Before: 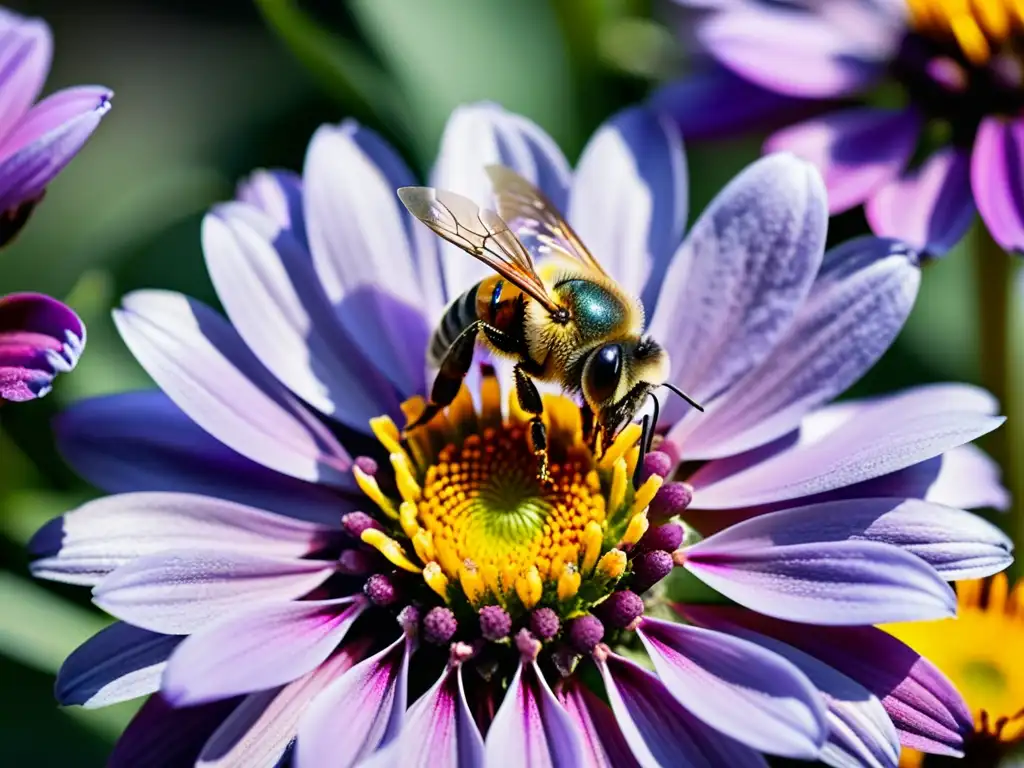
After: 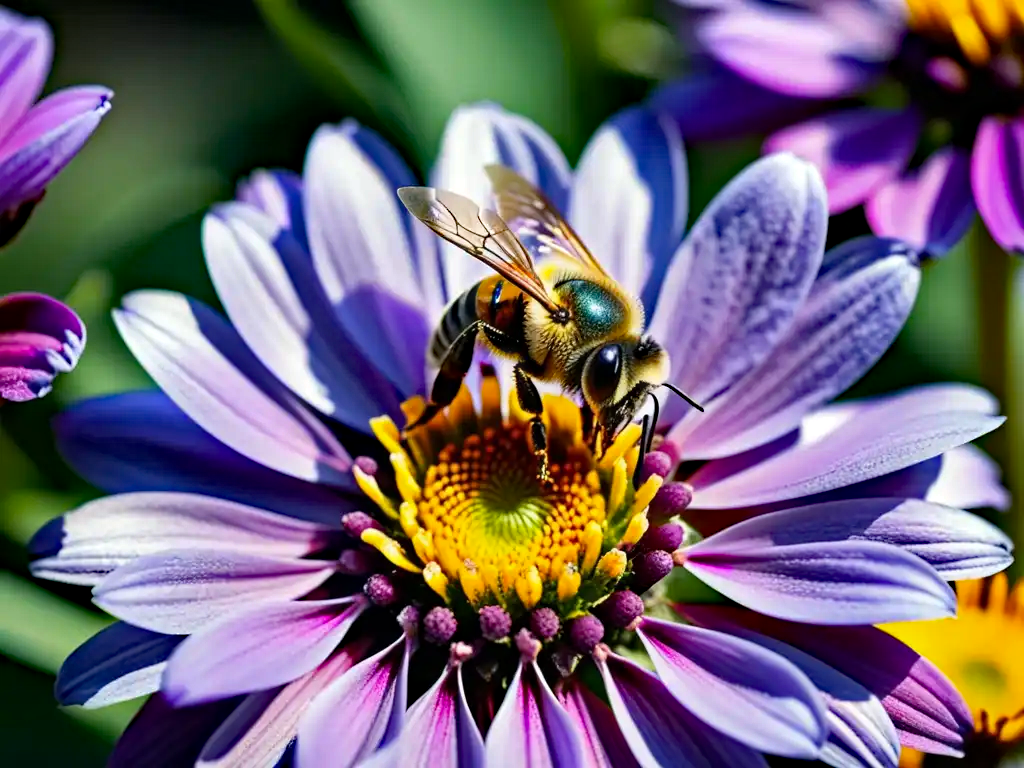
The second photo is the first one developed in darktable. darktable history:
haze removal: strength 0.501, distance 0.432, compatibility mode true, adaptive false
